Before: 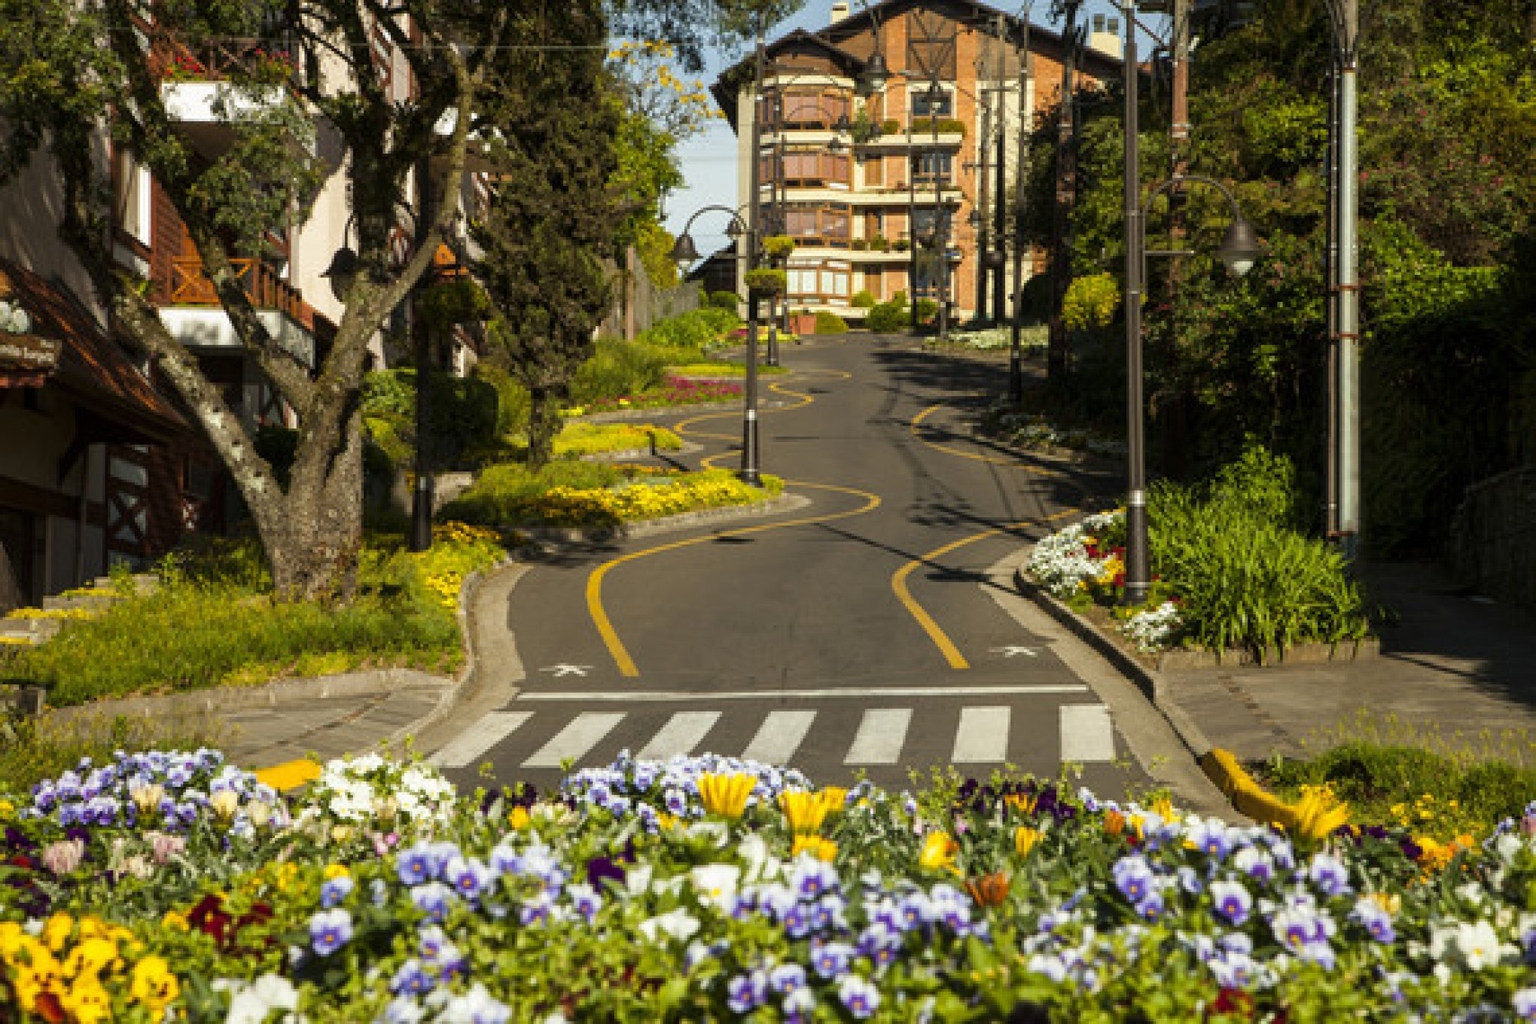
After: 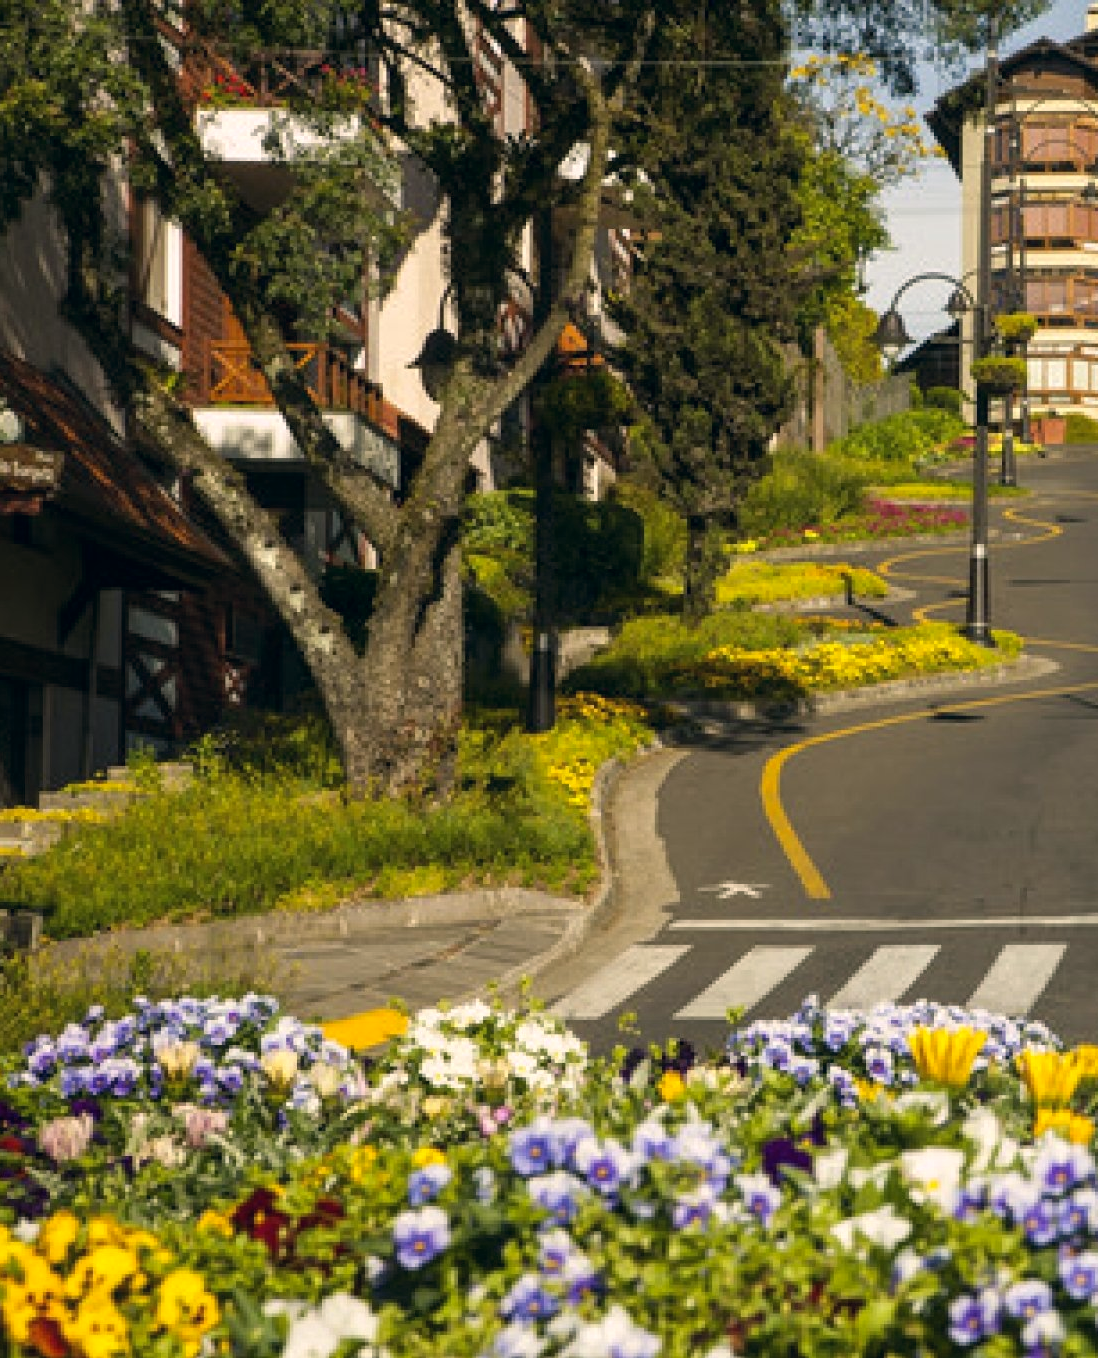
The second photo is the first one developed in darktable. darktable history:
crop: left 0.924%, right 45.251%, bottom 0.08%
exposure: compensate highlight preservation false
color correction: highlights a* 5.38, highlights b* 5.33, shadows a* -4.28, shadows b* -5.24
